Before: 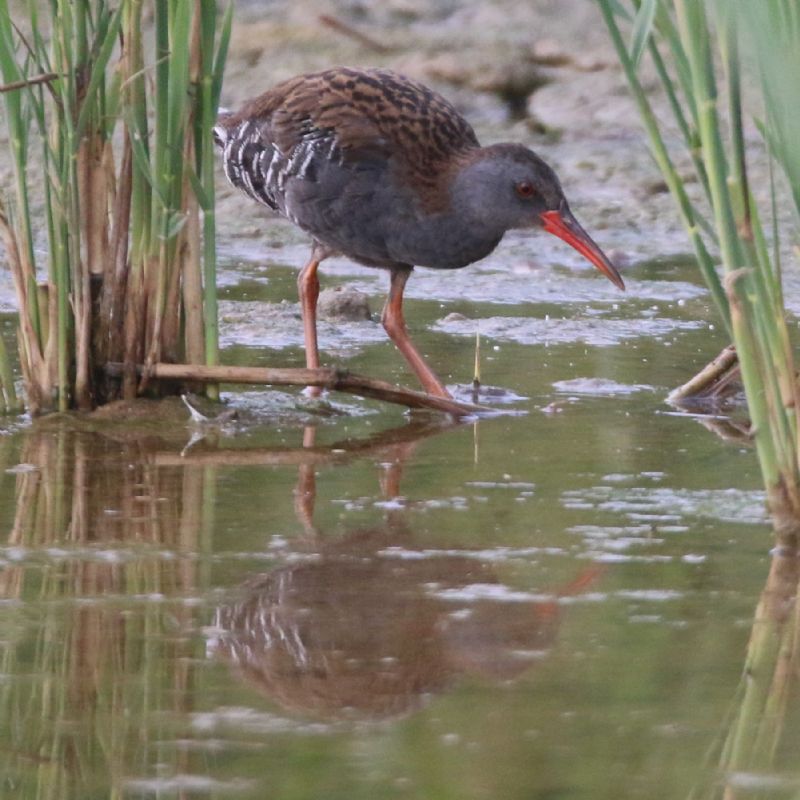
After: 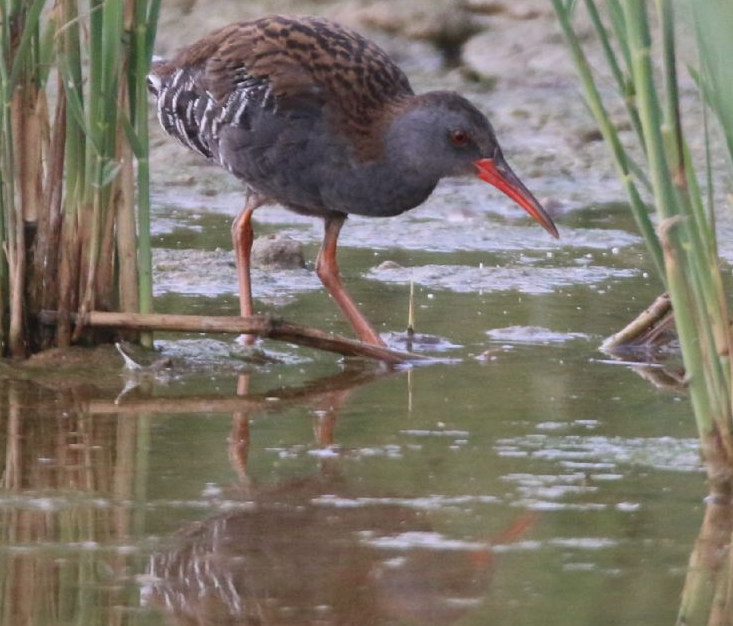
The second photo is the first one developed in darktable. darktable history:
crop: left 8.261%, top 6.531%, bottom 15.21%
color zones: curves: ch0 [(0, 0.5) (0.143, 0.5) (0.286, 0.456) (0.429, 0.5) (0.571, 0.5) (0.714, 0.5) (0.857, 0.5) (1, 0.5)]; ch1 [(0, 0.5) (0.143, 0.5) (0.286, 0.422) (0.429, 0.5) (0.571, 0.5) (0.714, 0.5) (0.857, 0.5) (1, 0.5)]
